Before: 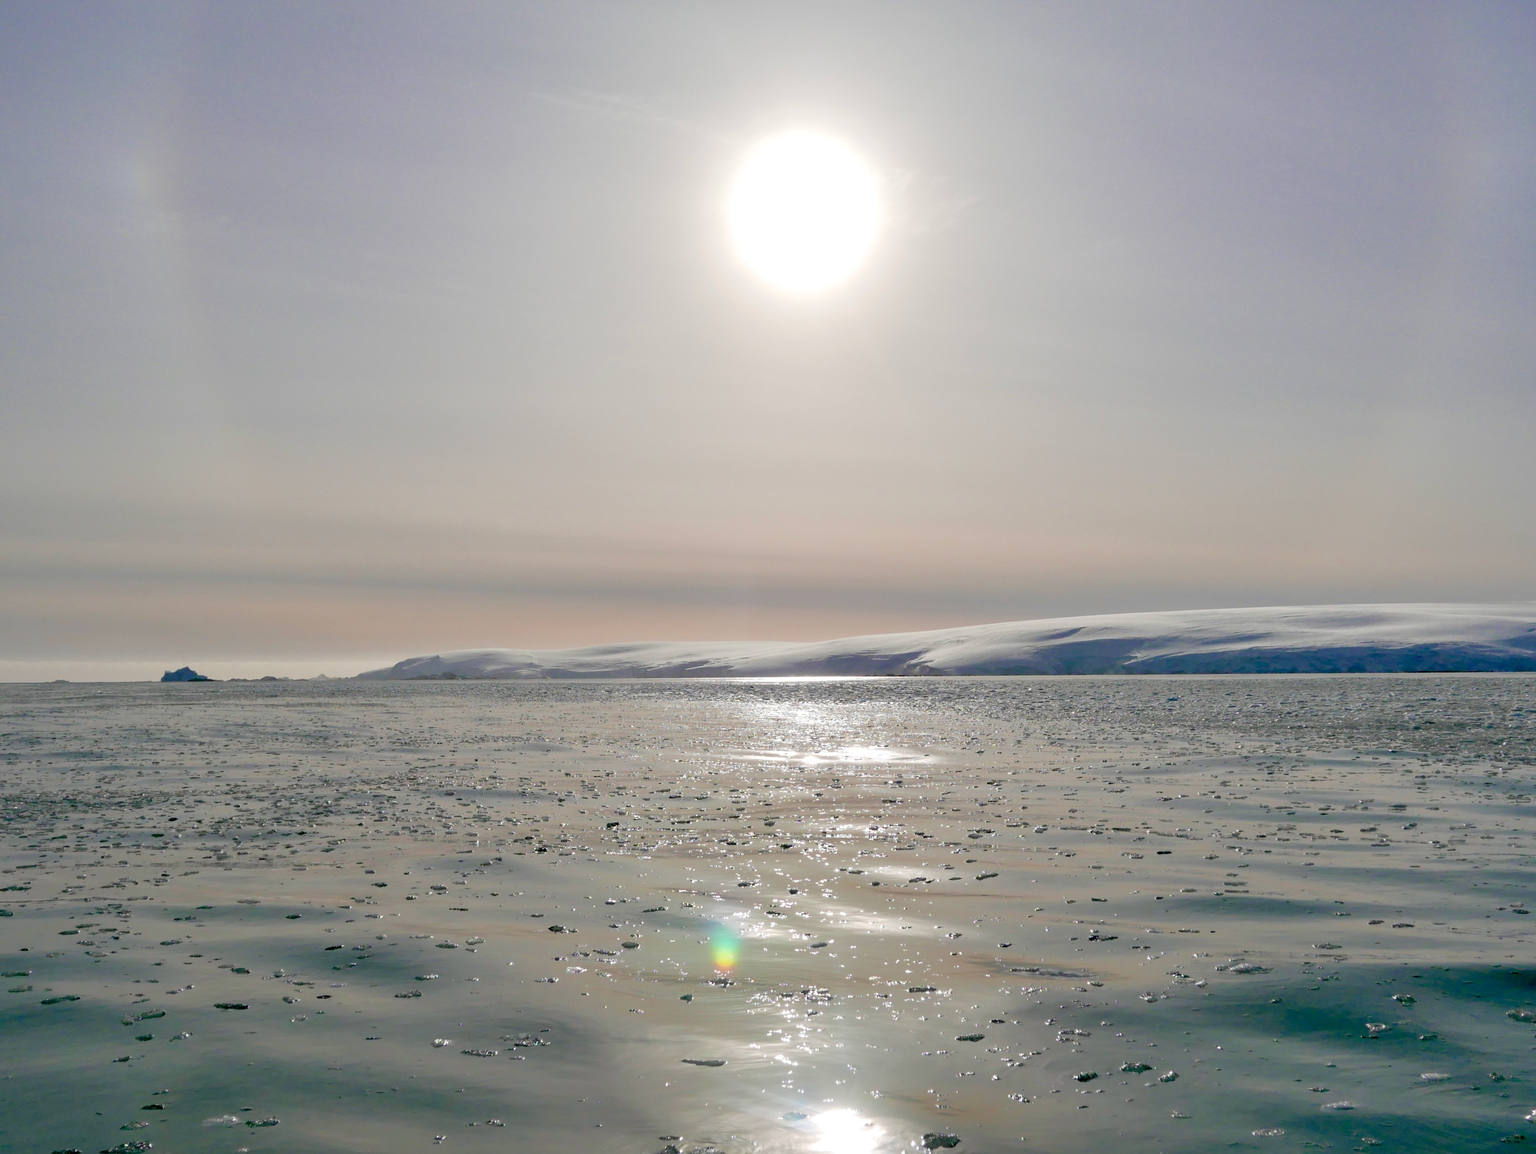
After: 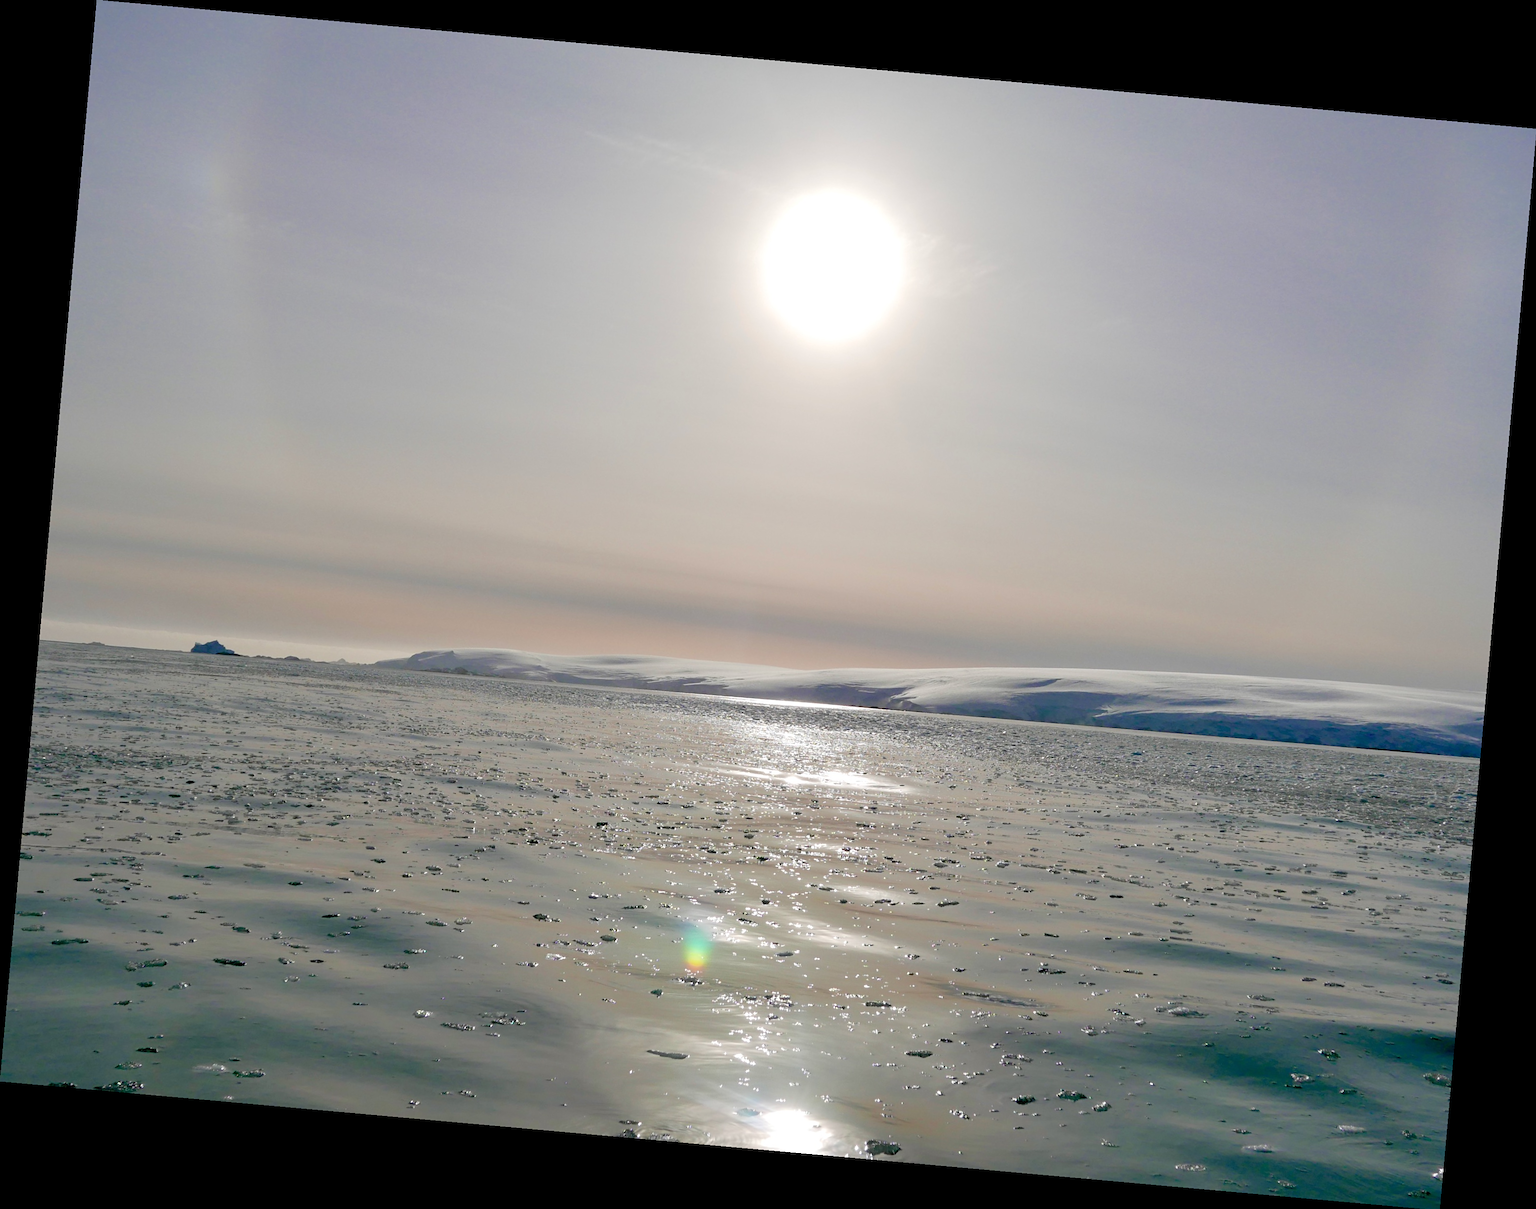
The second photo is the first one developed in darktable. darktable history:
rotate and perspective: rotation 5.12°, automatic cropping off
sharpen: amount 0.2
color balance: mode lift, gamma, gain (sRGB)
